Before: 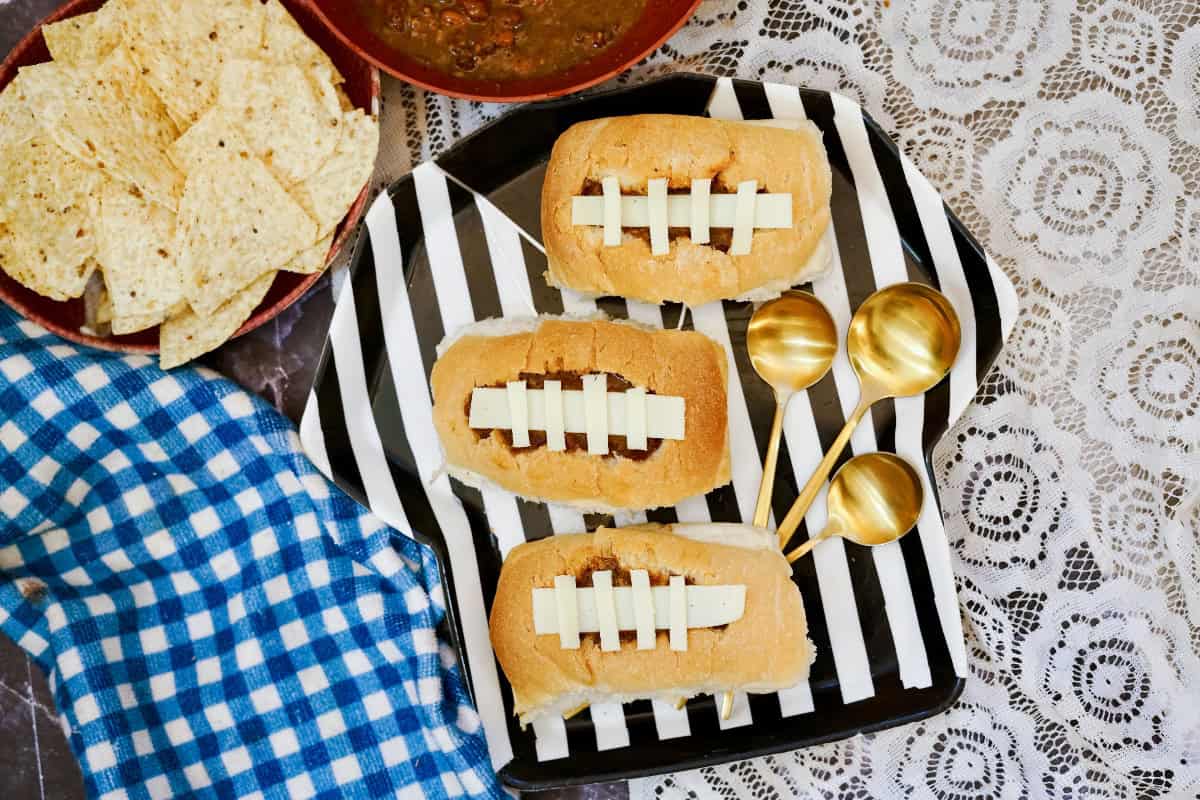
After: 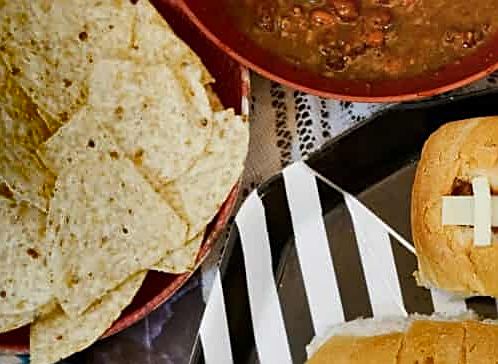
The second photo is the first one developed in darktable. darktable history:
shadows and highlights: radius 123.52, shadows 98.19, white point adjustment -2.9, highlights -99.75, soften with gaussian
crop and rotate: left 10.838%, top 0.058%, right 47.63%, bottom 54.337%
sharpen: on, module defaults
